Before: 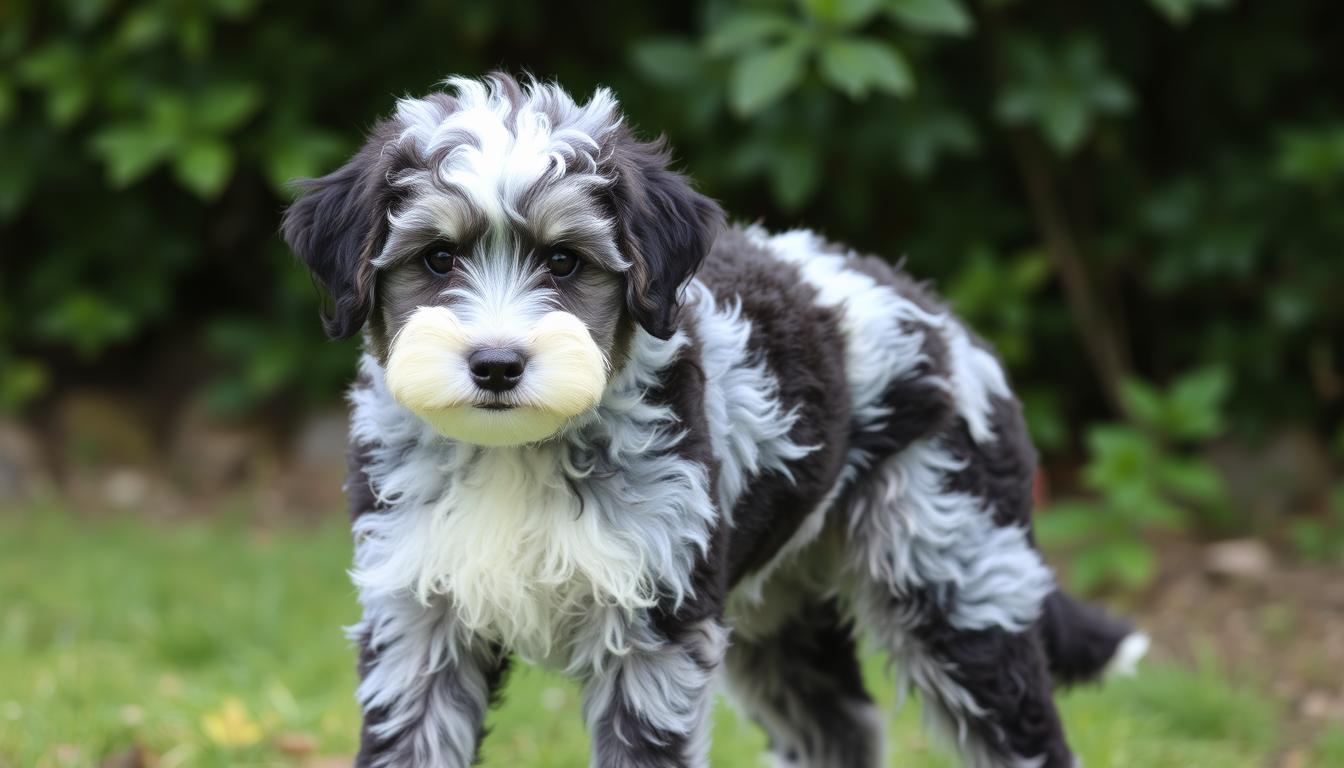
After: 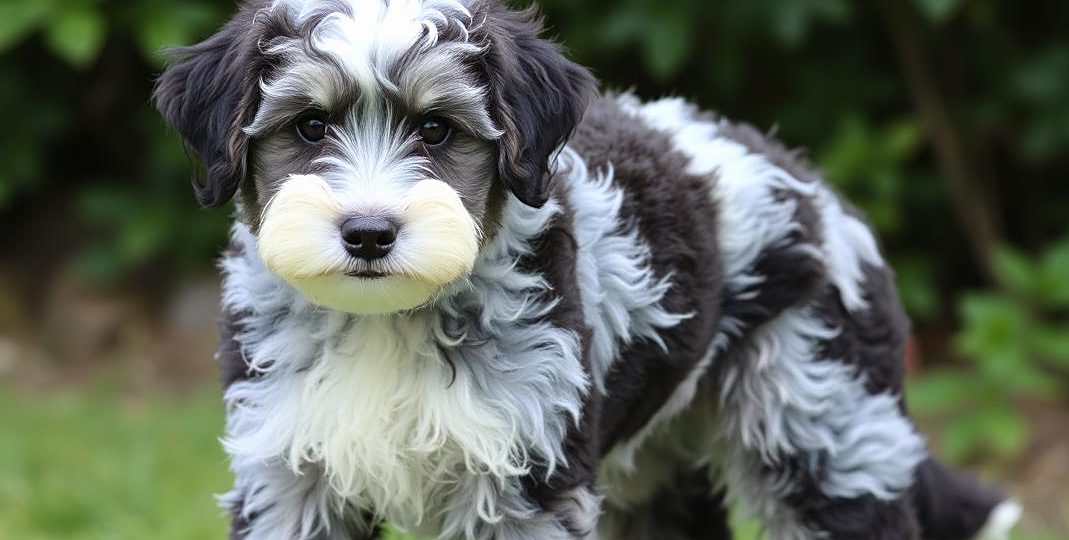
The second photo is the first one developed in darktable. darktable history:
crop: left 9.547%, top 17.226%, right 10.888%, bottom 12.382%
sharpen: on, module defaults
